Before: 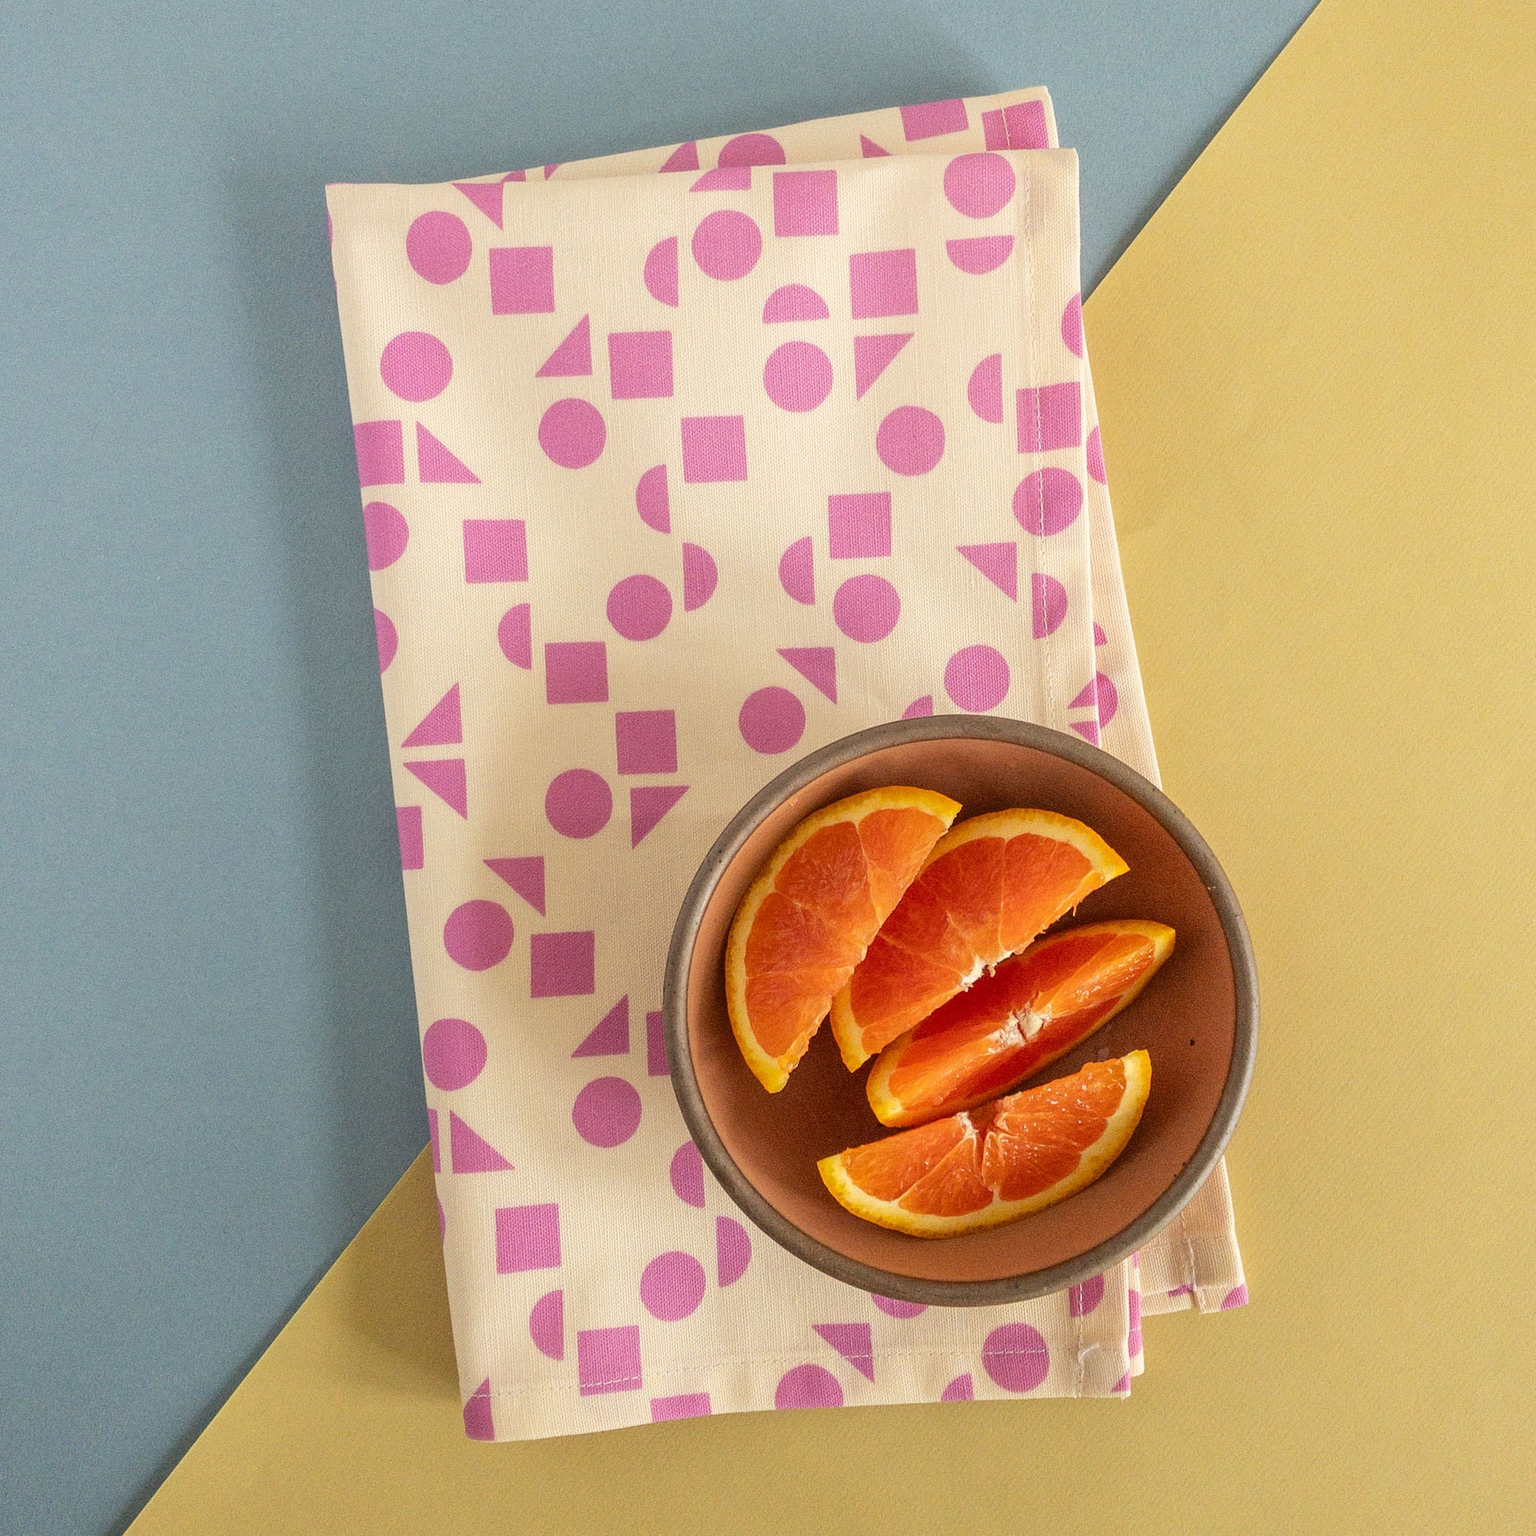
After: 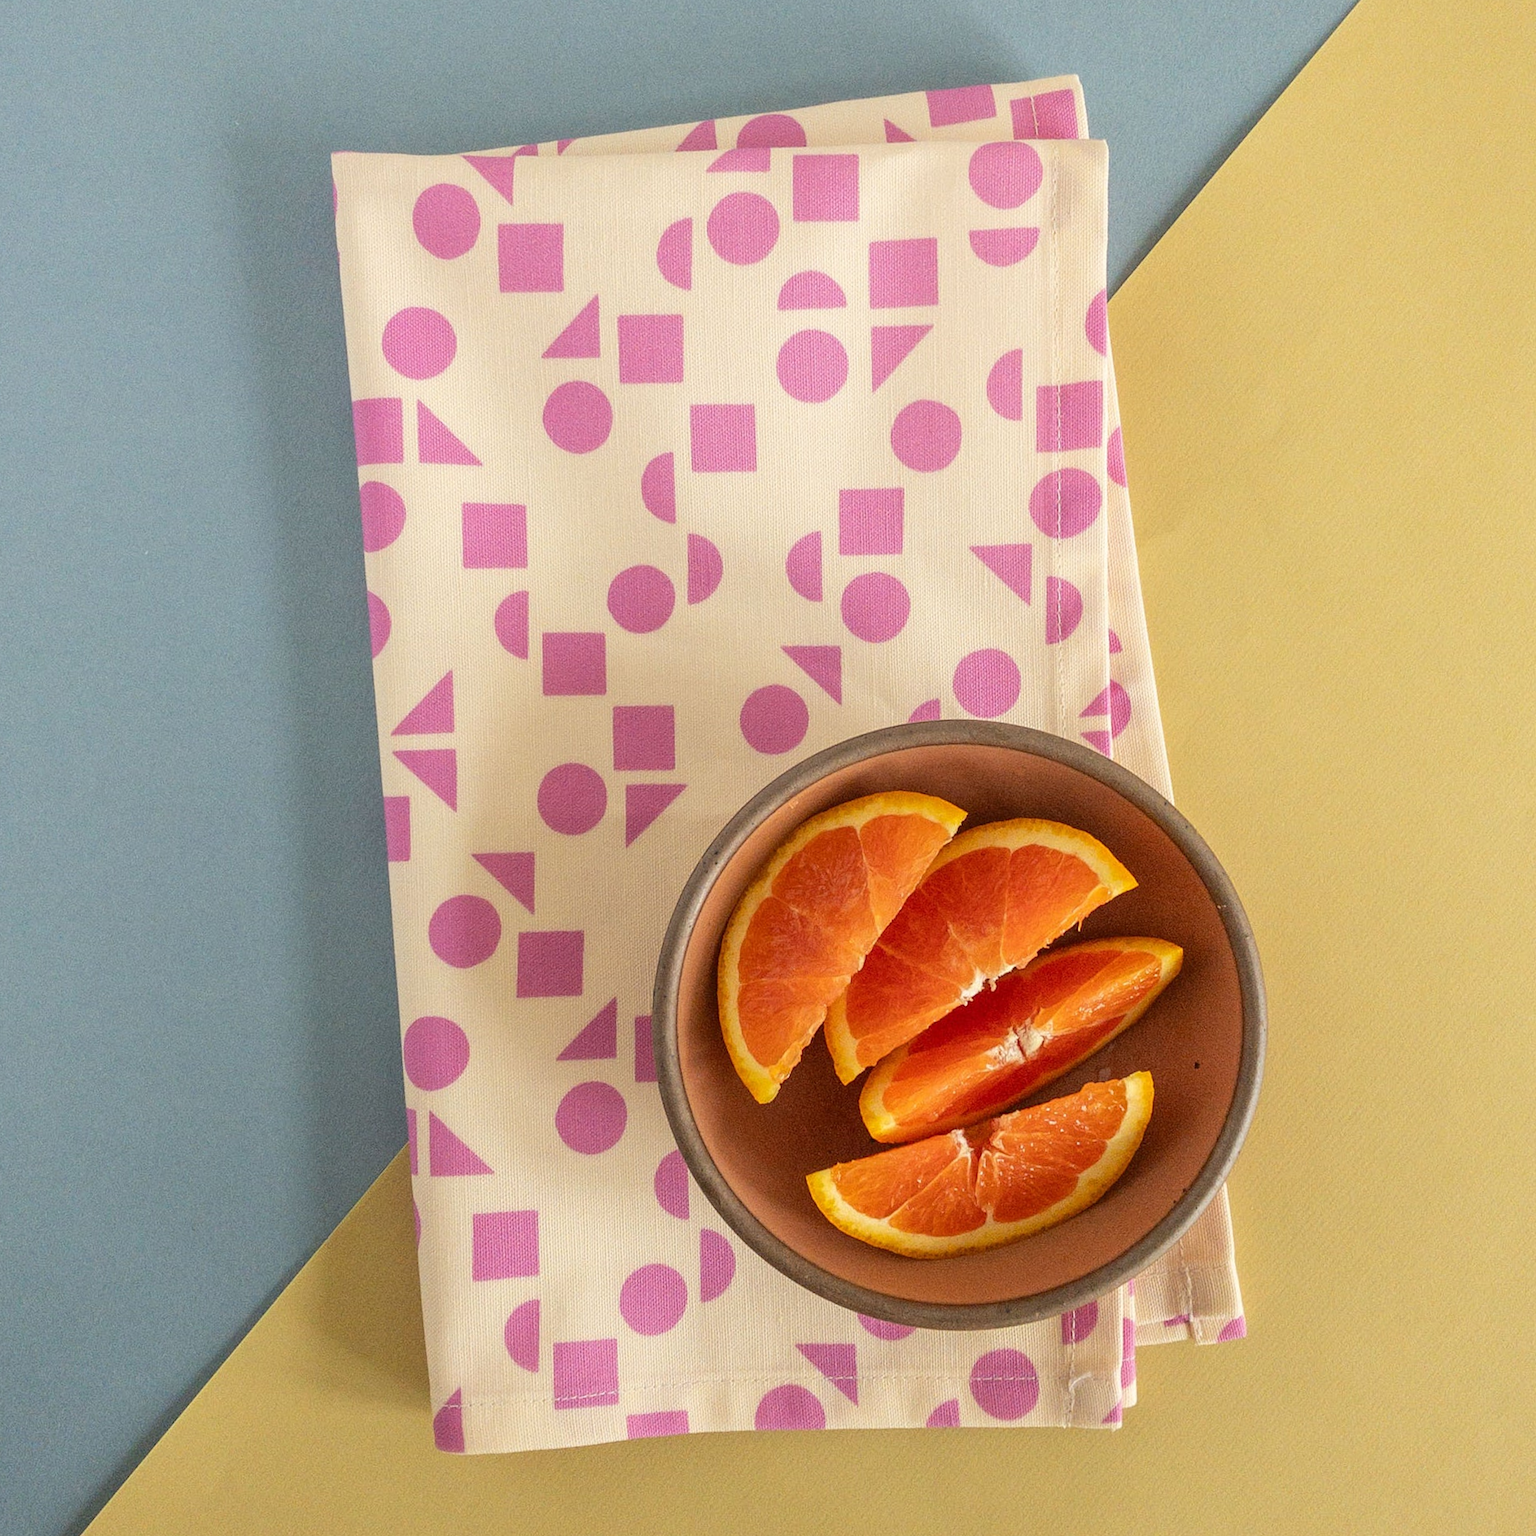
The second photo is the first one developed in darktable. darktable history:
crop and rotate: angle -1.82°
